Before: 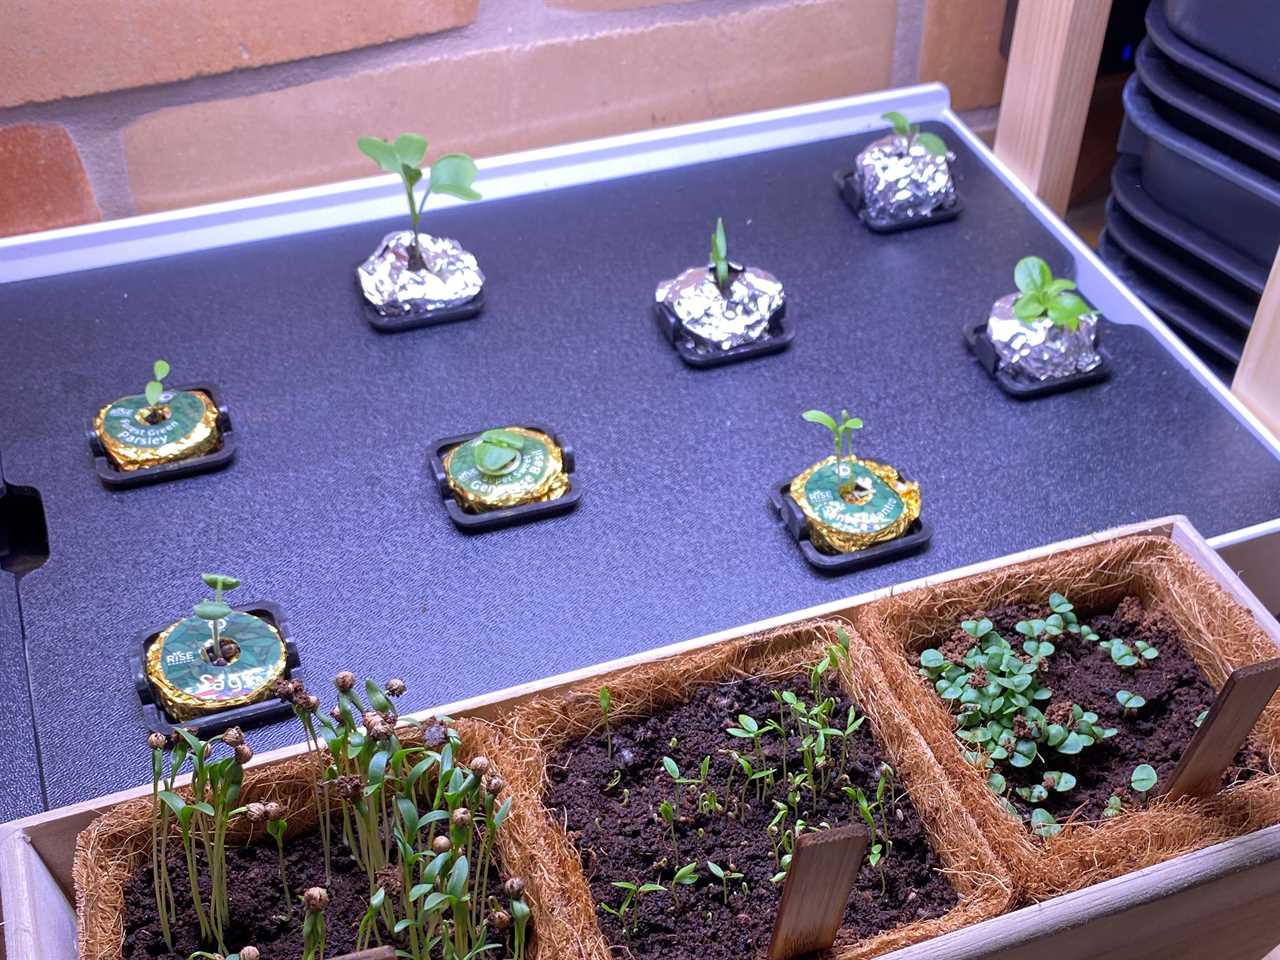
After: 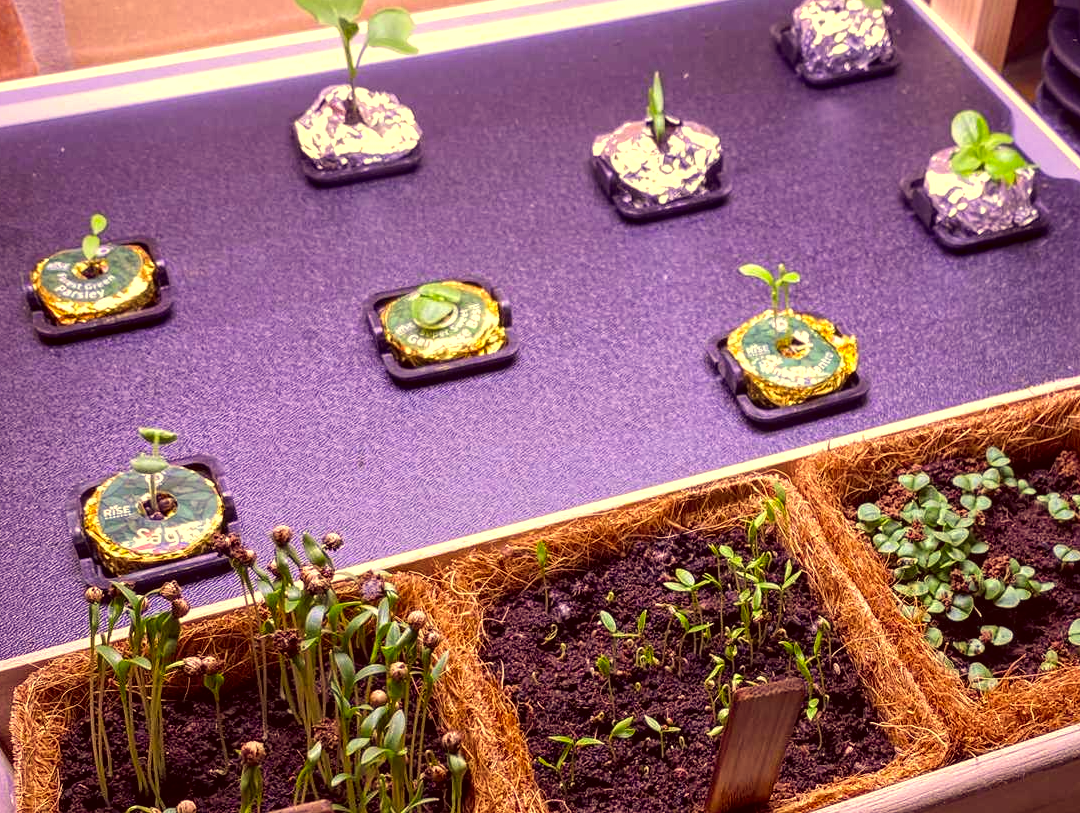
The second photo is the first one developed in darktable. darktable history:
crop and rotate: left 4.941%, top 15.225%, right 10.671%
tone equalizer: -8 EV -0.455 EV, -7 EV -0.421 EV, -6 EV -0.333 EV, -5 EV -0.249 EV, -3 EV 0.211 EV, -2 EV 0.312 EV, -1 EV 0.397 EV, +0 EV 0.428 EV, edges refinement/feathering 500, mask exposure compensation -1.57 EV, preserve details no
local contrast: on, module defaults
color correction: highlights a* 9.64, highlights b* 38.89, shadows a* 14.74, shadows b* 3.19
color balance rgb: perceptual saturation grading › global saturation 0.442%, perceptual saturation grading › mid-tones 11.7%, global vibrance 20%
